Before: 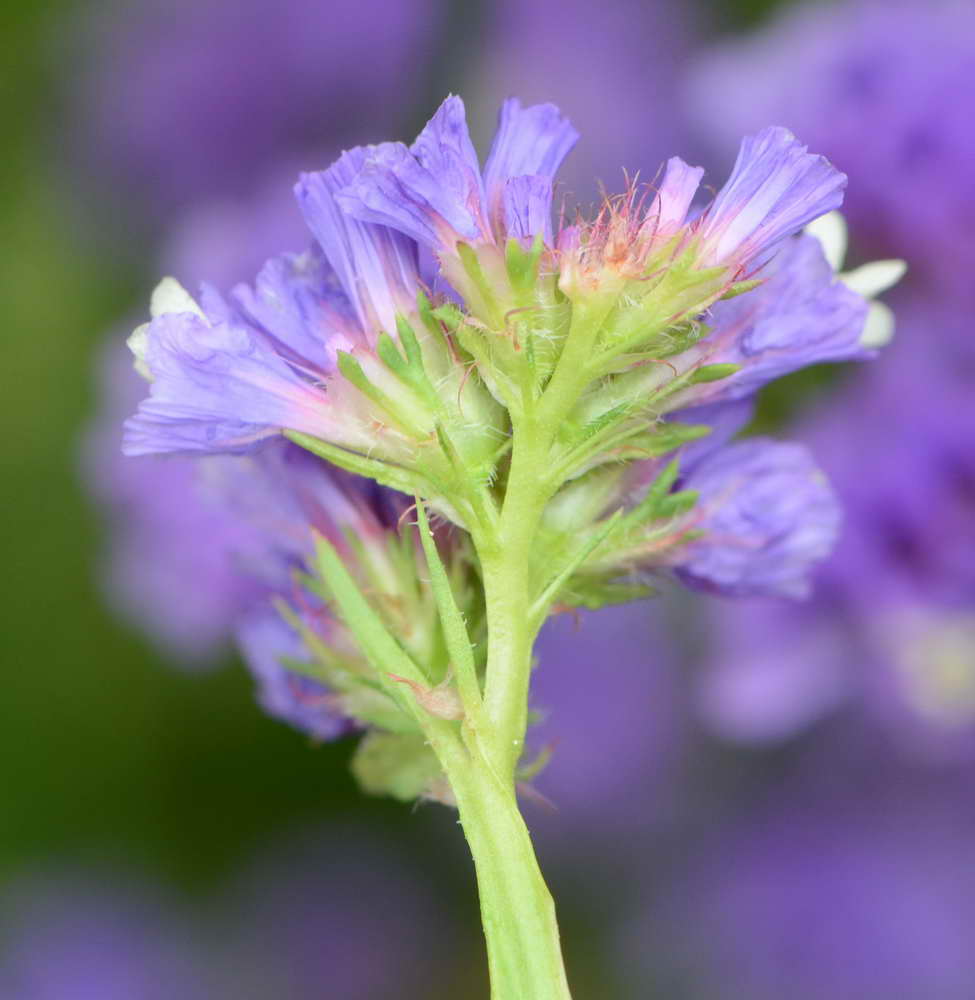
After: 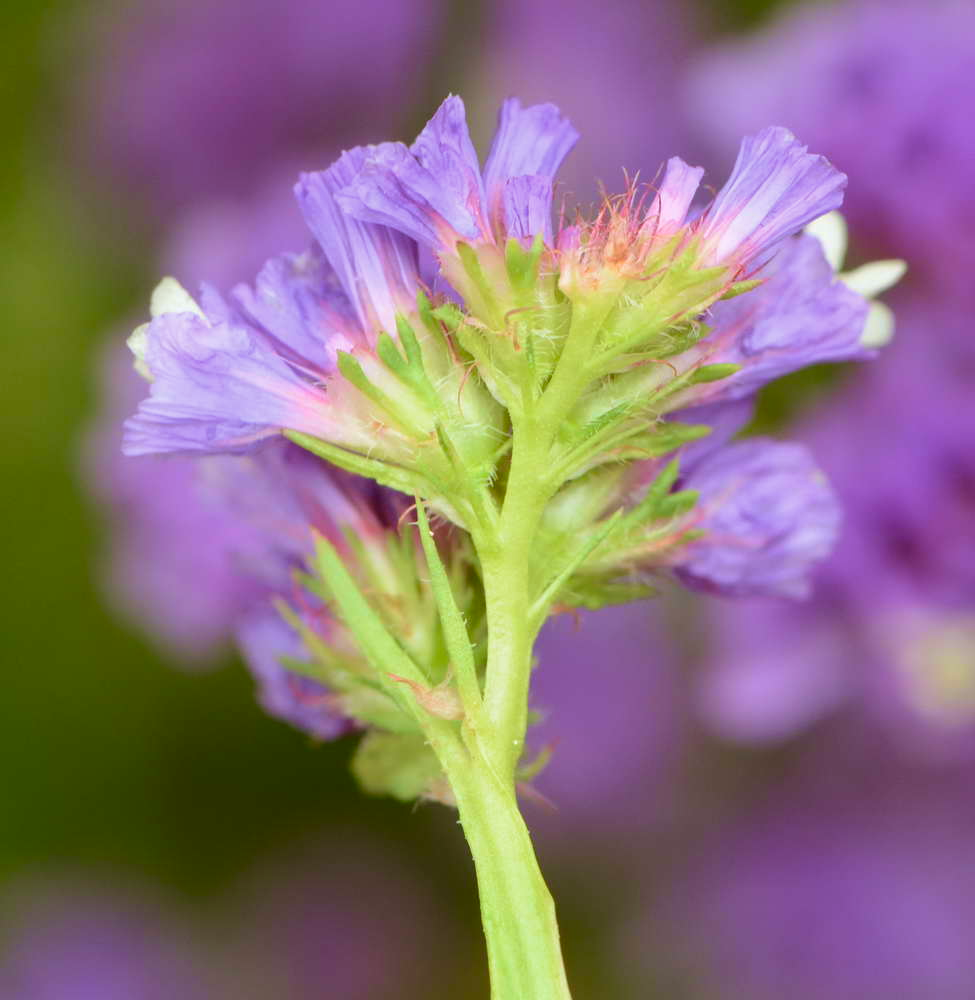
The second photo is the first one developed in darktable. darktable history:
color correction: highlights a* -0.482, highlights b* 0.161, shadows a* 4.66, shadows b* 20.72
velvia: on, module defaults
